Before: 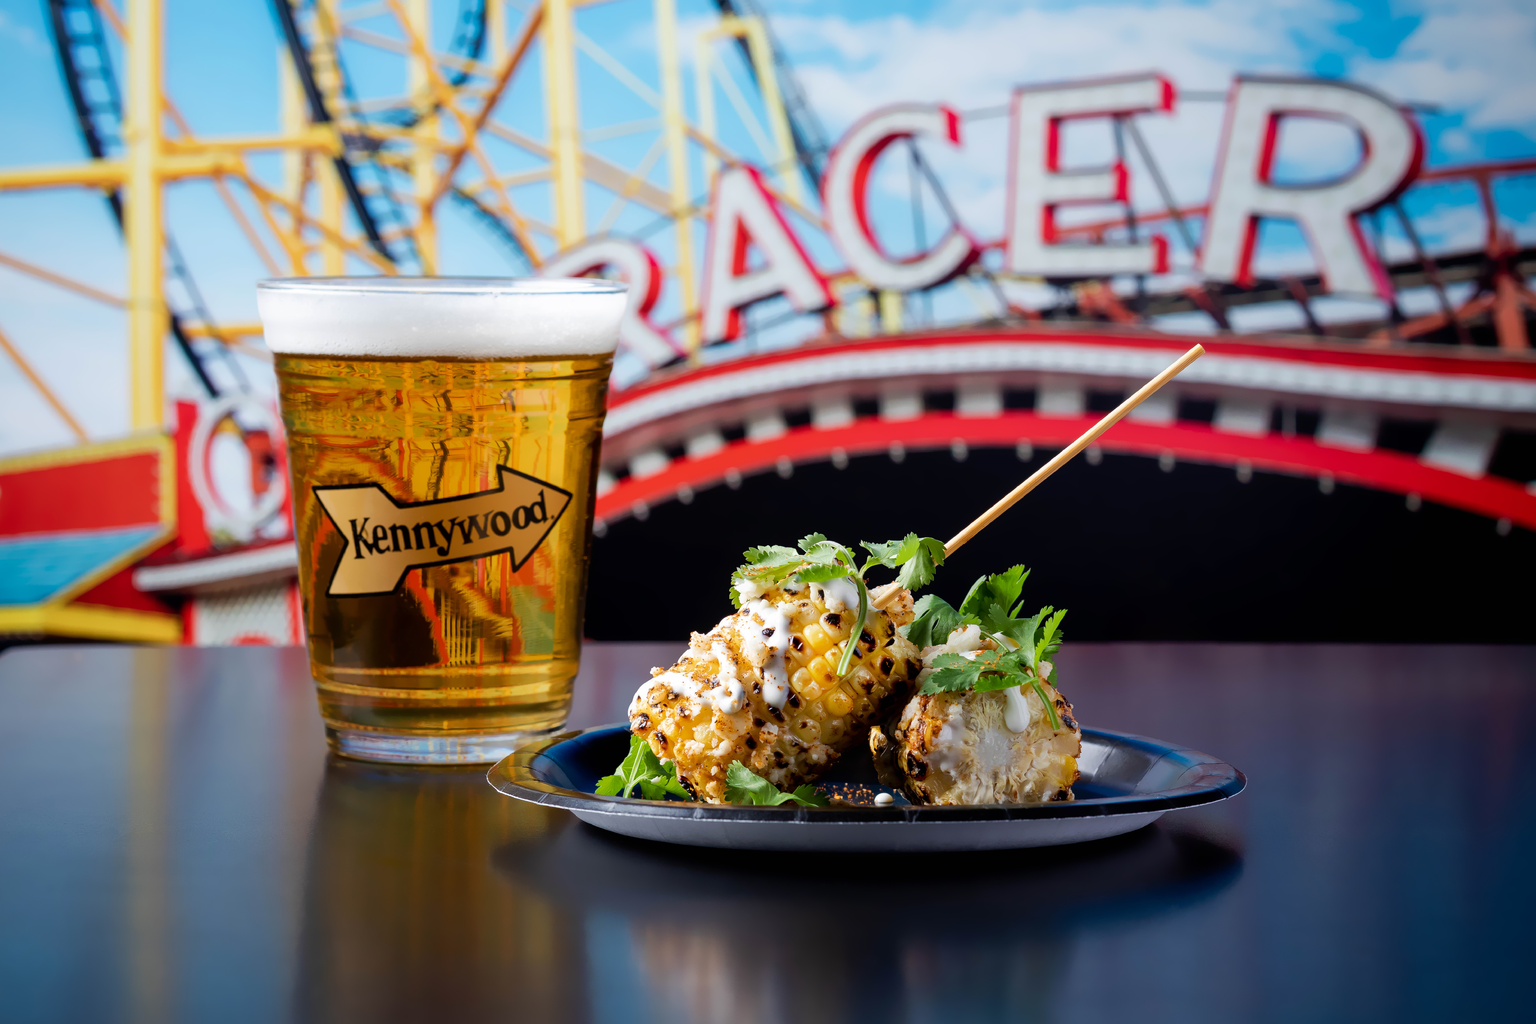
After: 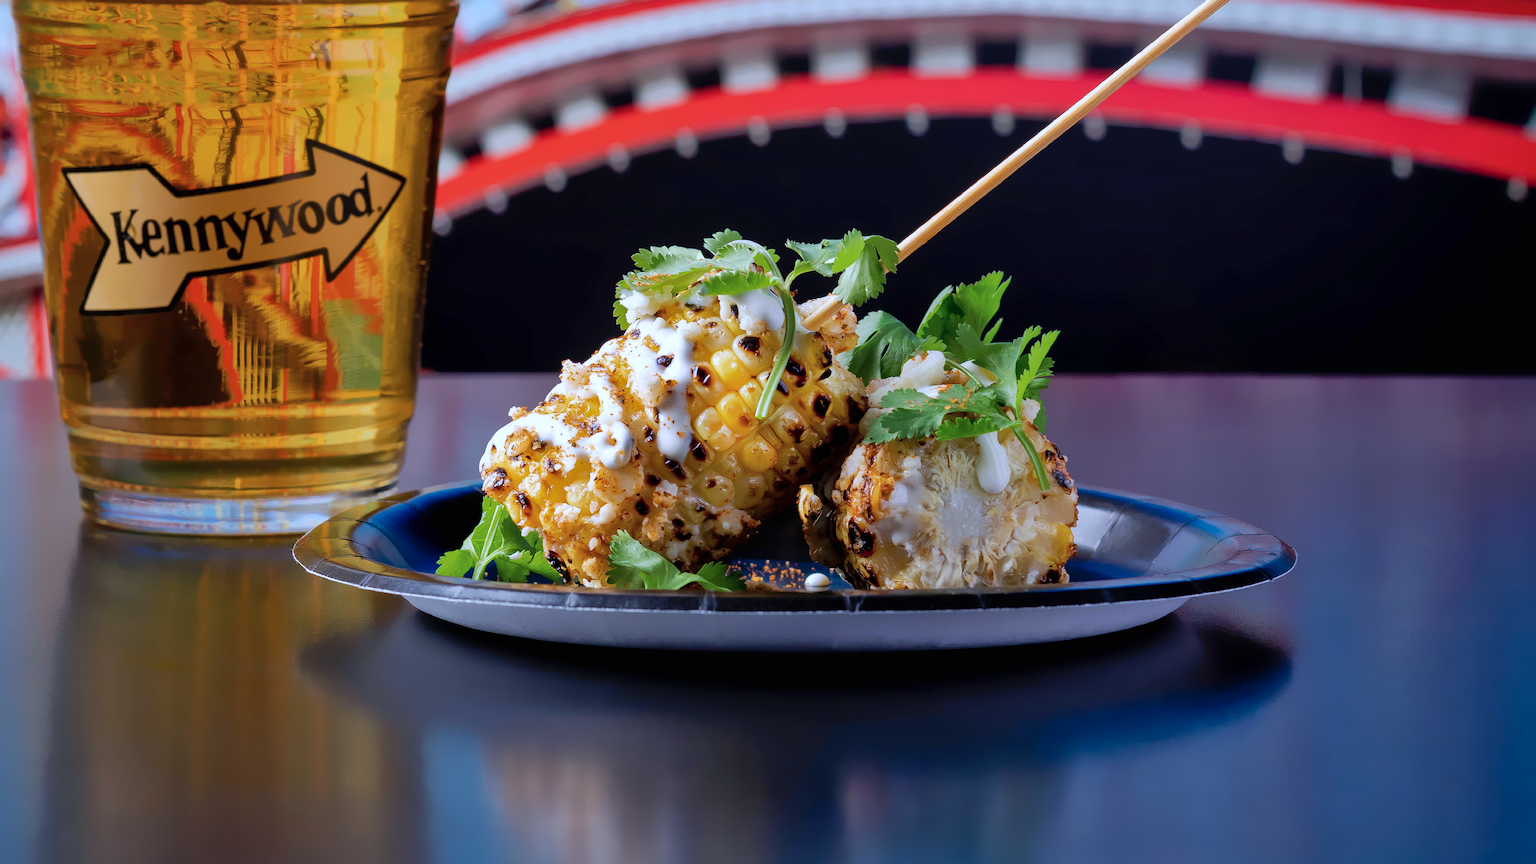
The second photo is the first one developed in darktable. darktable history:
crop and rotate: left 17.299%, top 35.115%, right 7.015%, bottom 1.024%
color calibration: illuminant as shot in camera, x 0.37, y 0.382, temperature 4313.32 K
shadows and highlights: on, module defaults
